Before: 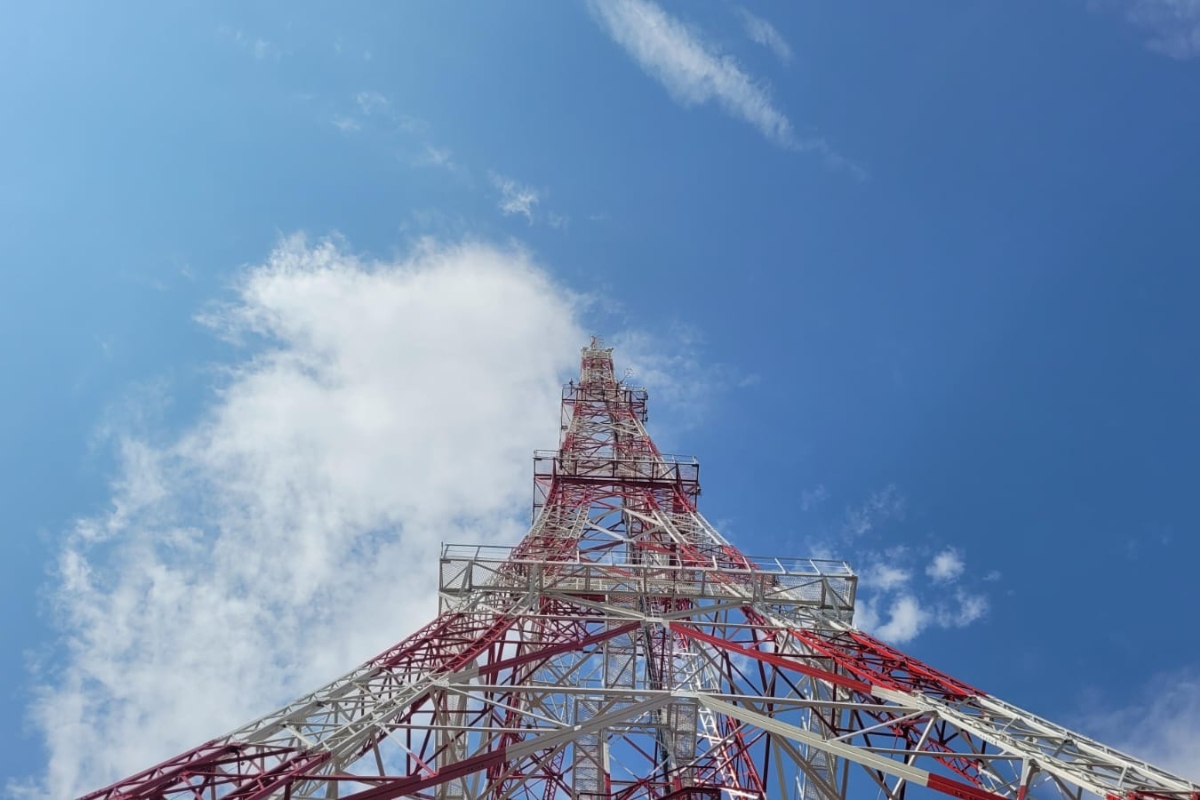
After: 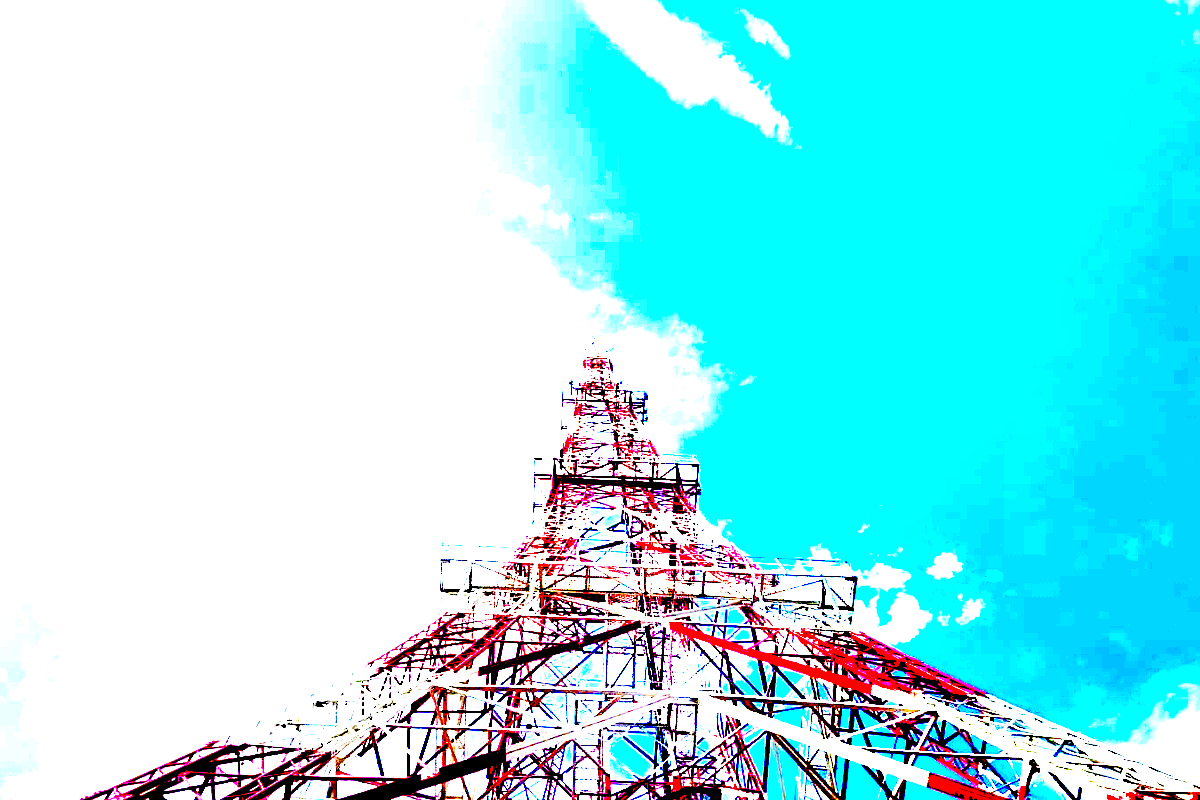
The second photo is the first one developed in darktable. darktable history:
exposure: black level correction 0.099, exposure 2.909 EV, compensate highlight preservation false
